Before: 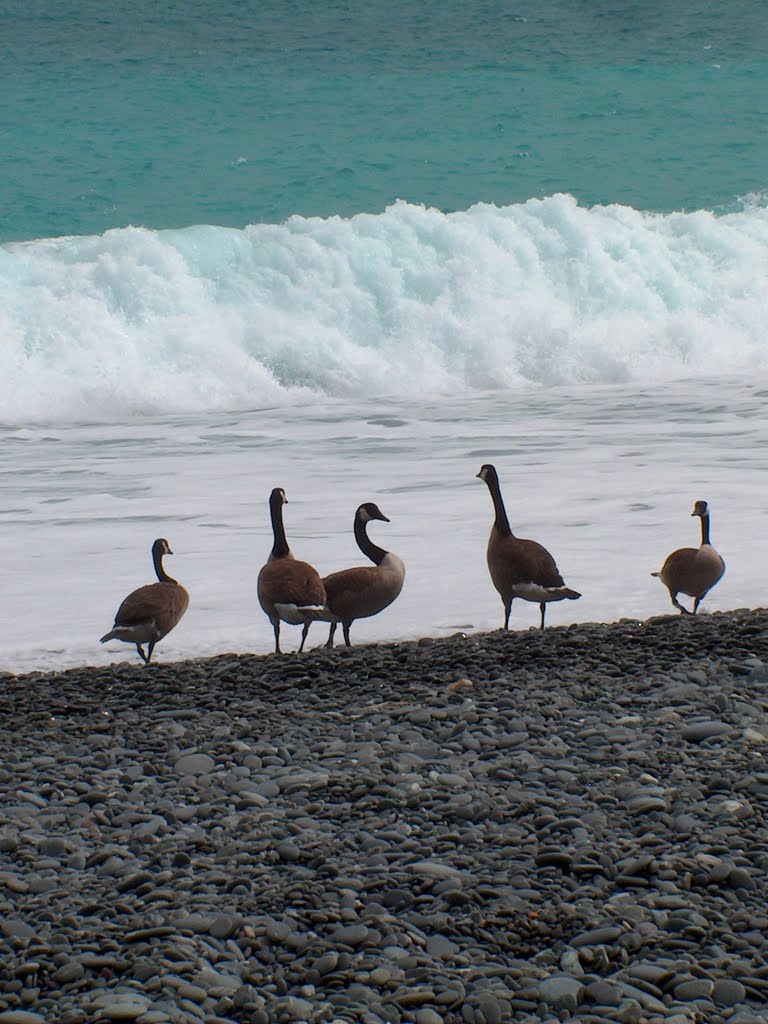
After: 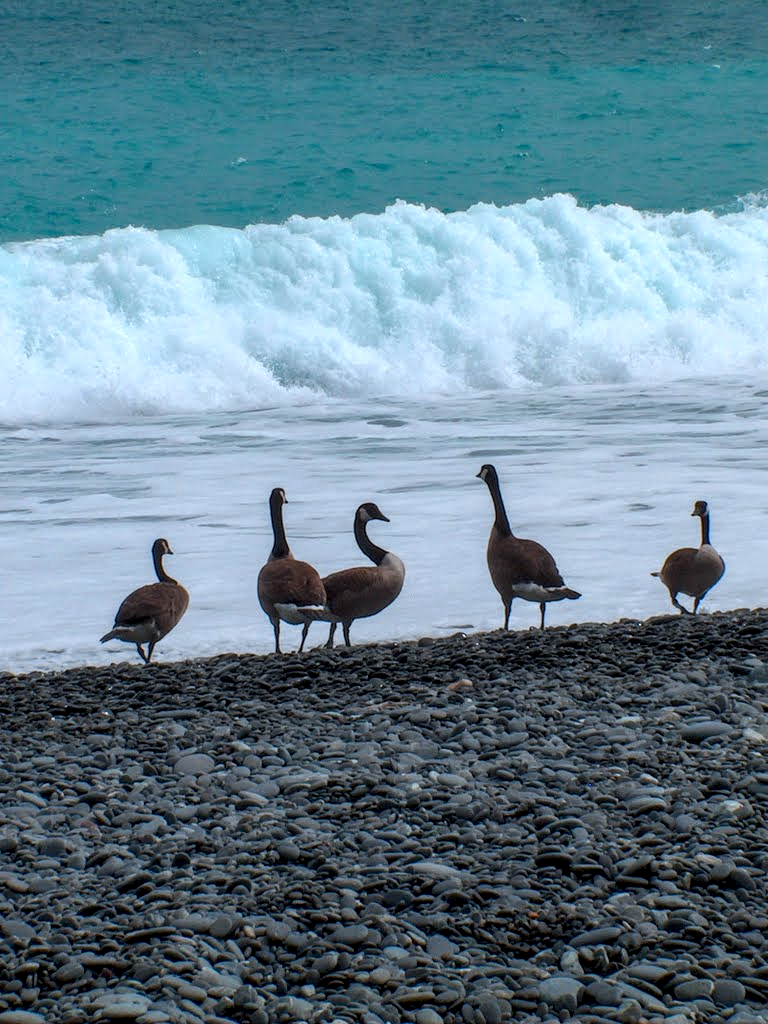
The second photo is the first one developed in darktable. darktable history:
local contrast: highlights 23%, detail 150%
color calibration: output R [1.063, -0.012, -0.003, 0], output G [0, 1.022, 0.021, 0], output B [-0.079, 0.047, 1, 0], gray › normalize channels true, illuminant as shot in camera, x 0.378, y 0.381, temperature 4099.61 K, gamut compression 0.026
